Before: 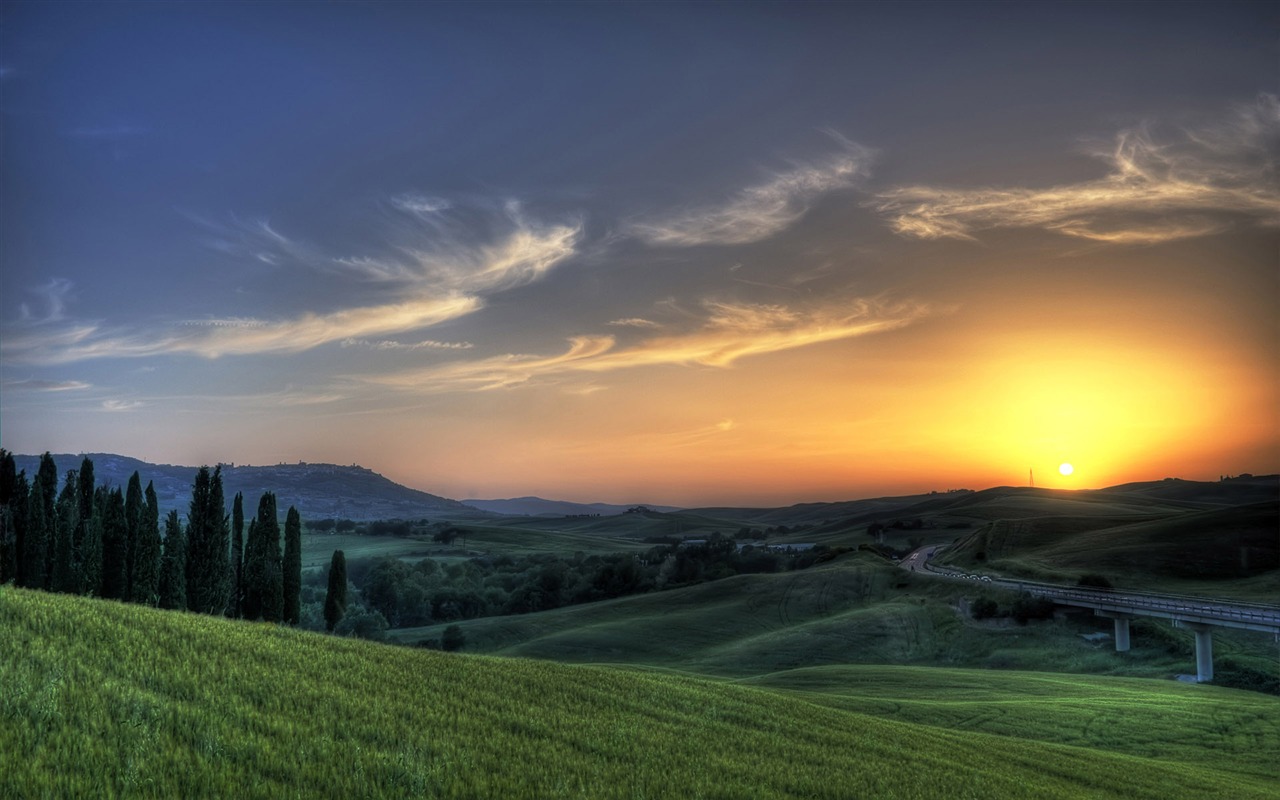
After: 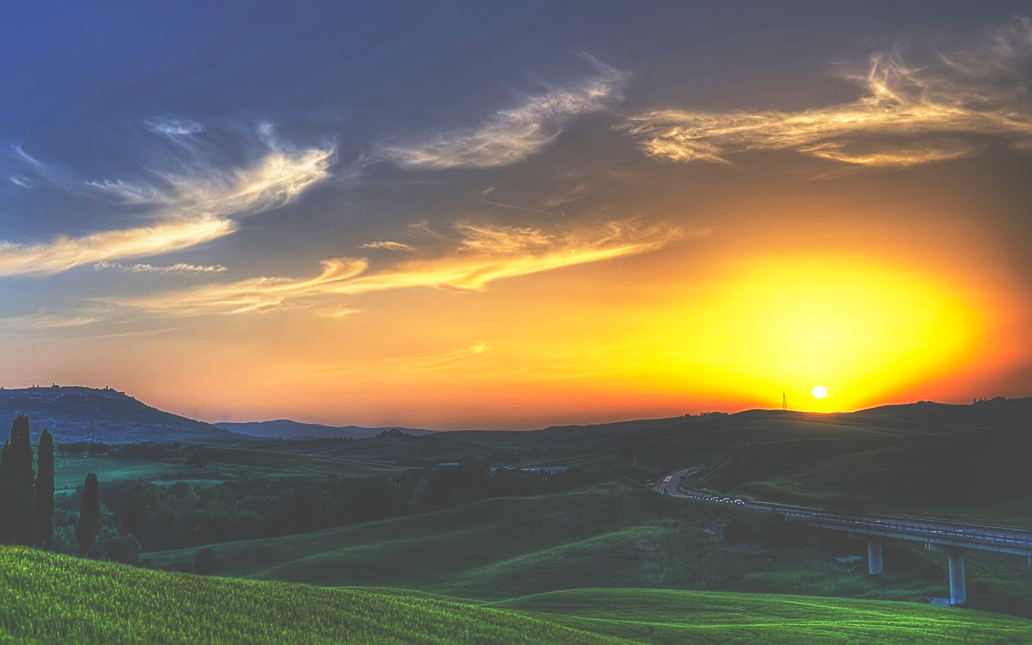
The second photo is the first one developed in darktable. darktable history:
base curve: curves: ch0 [(0, 0.036) (0.007, 0.037) (0.604, 0.887) (1, 1)], preserve colors none
crop: left 19.346%, top 9.644%, right 0%, bottom 9.649%
velvia: on, module defaults
shadows and highlights: on, module defaults
sharpen: on, module defaults
